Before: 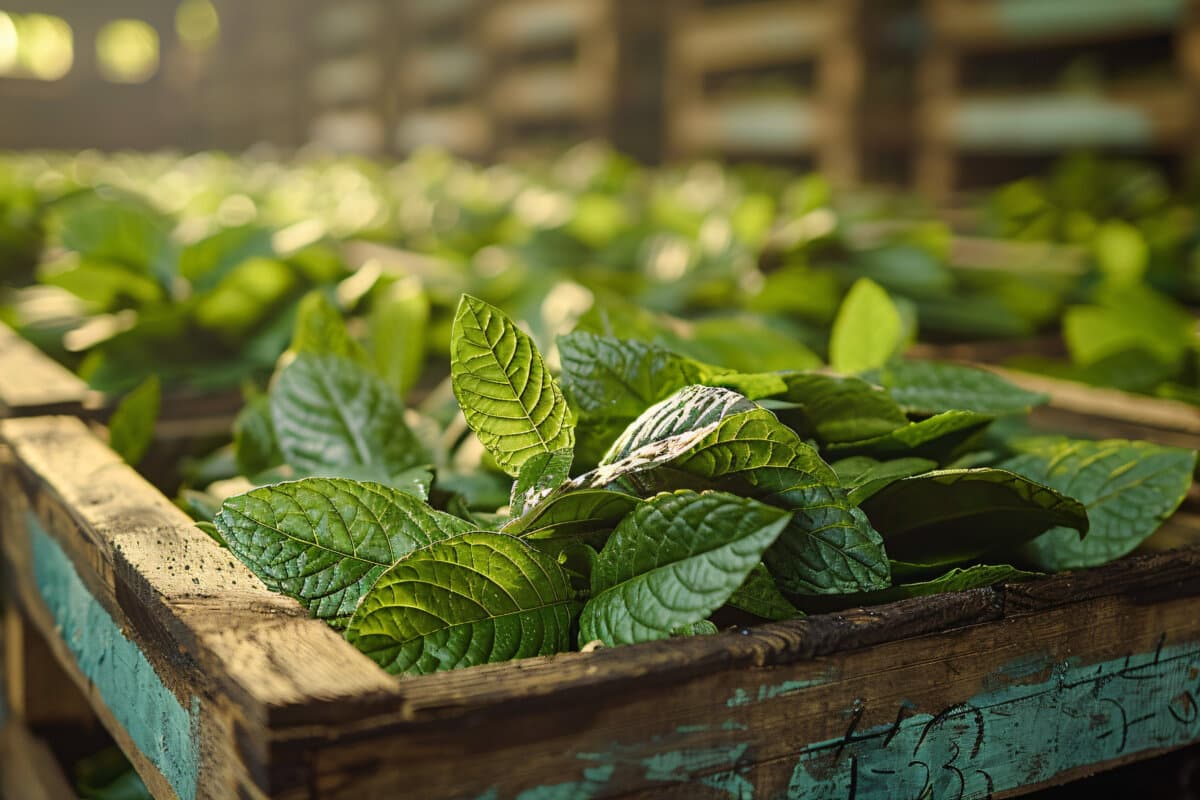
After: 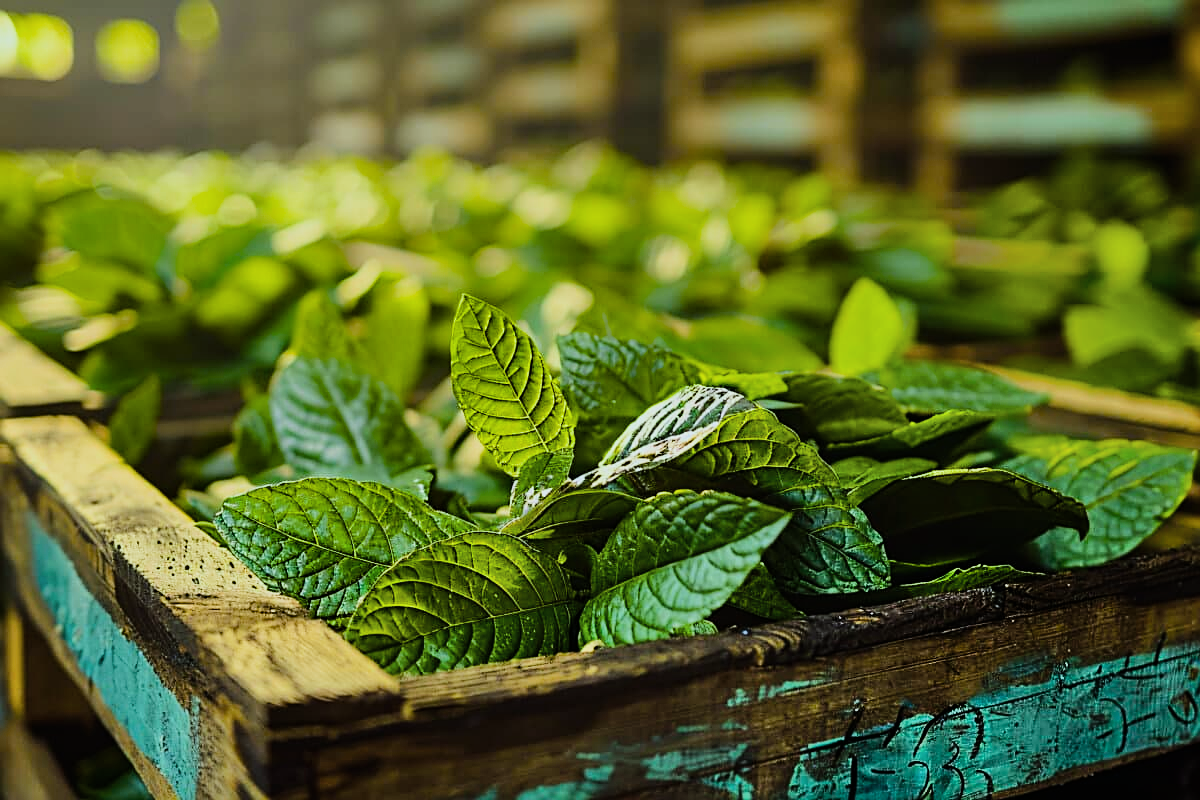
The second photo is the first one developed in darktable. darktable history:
filmic rgb: black relative exposure -7.5 EV, white relative exposure 5 EV, hardness 3.31, contrast 1.3, contrast in shadows safe
tone equalizer: on, module defaults
shadows and highlights: white point adjustment 1, soften with gaussian
sharpen: on, module defaults
white balance: red 0.925, blue 1.046
color balance rgb: linear chroma grading › global chroma 15%, perceptual saturation grading › global saturation 30%
